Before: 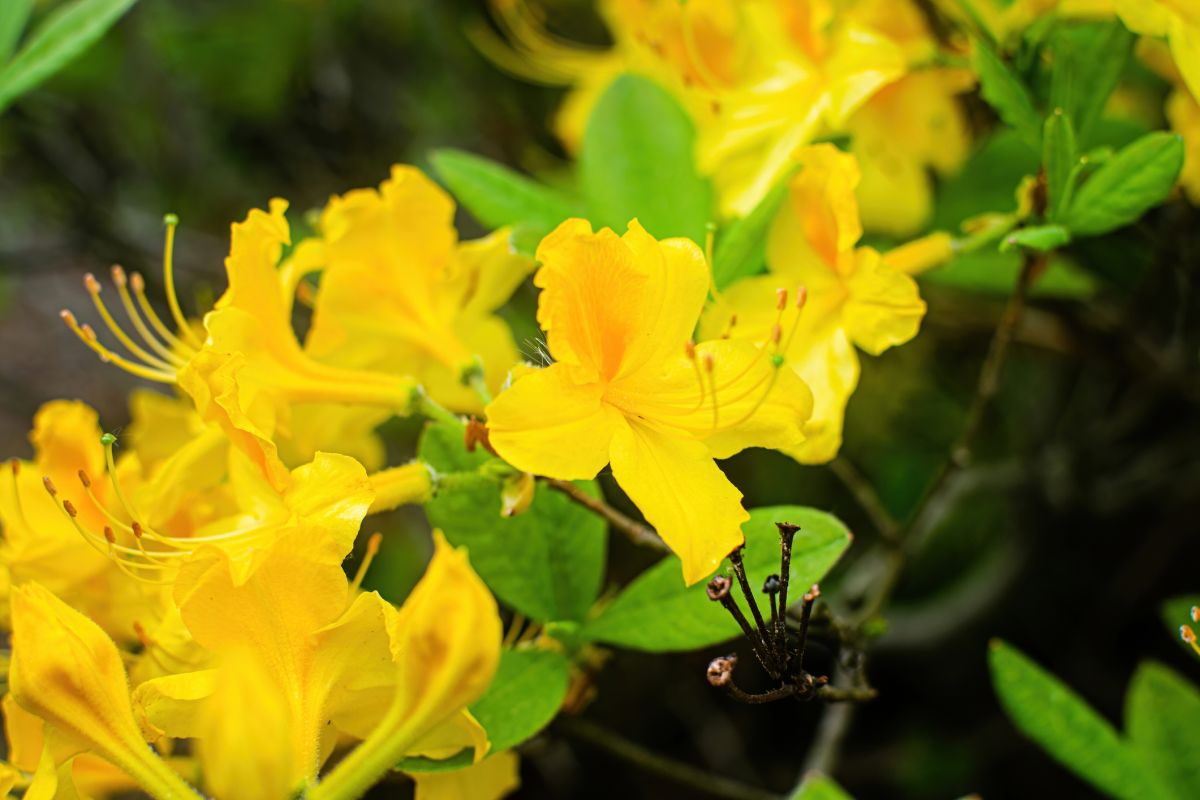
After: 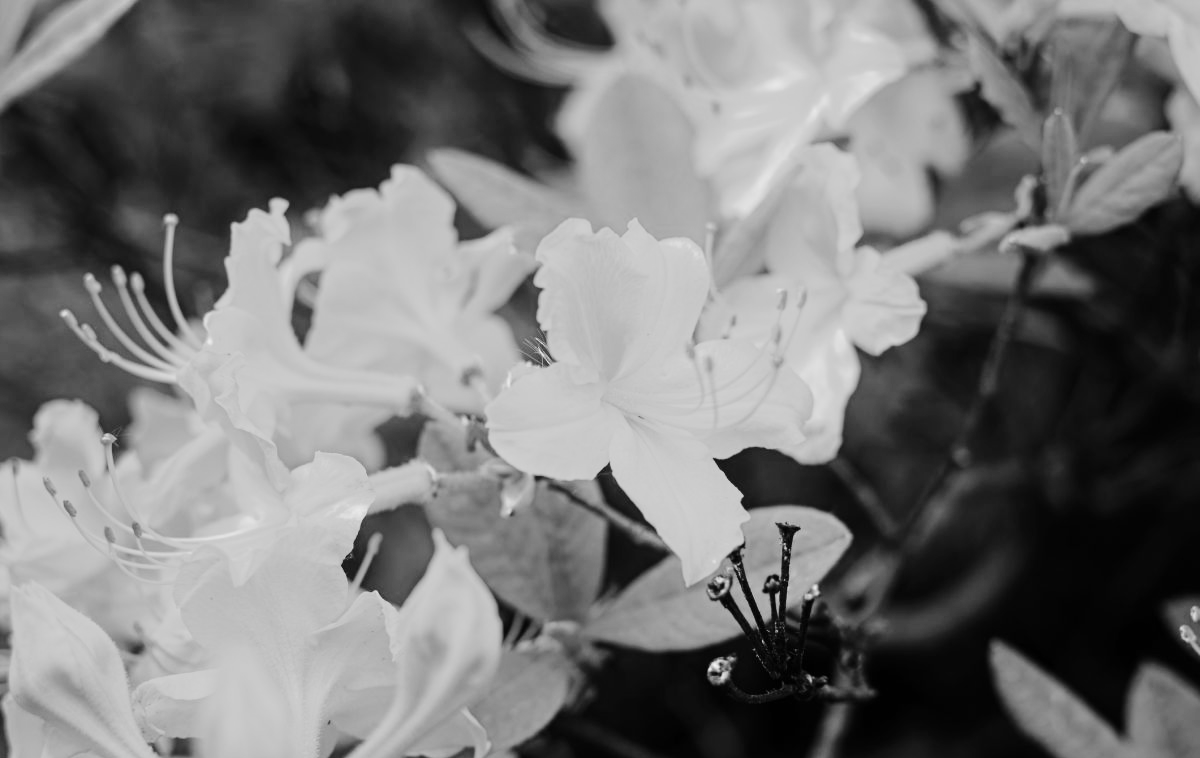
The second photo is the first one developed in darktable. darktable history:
exposure: exposure -0.053 EV, compensate highlight preservation false
base curve: curves: ch0 [(0, 0) (0.032, 0.025) (0.121, 0.166) (0.206, 0.329) (0.605, 0.79) (1, 1)], preserve colors none
color zones: curves: ch0 [(0, 0.613) (0.01, 0.613) (0.245, 0.448) (0.498, 0.529) (0.642, 0.665) (0.879, 0.777) (0.99, 0.613)]; ch1 [(0, 0) (0.143, 0) (0.286, 0) (0.429, 0) (0.571, 0) (0.714, 0) (0.857, 0)]
velvia: on, module defaults
crop and rotate: top 0.013%, bottom 5.139%
